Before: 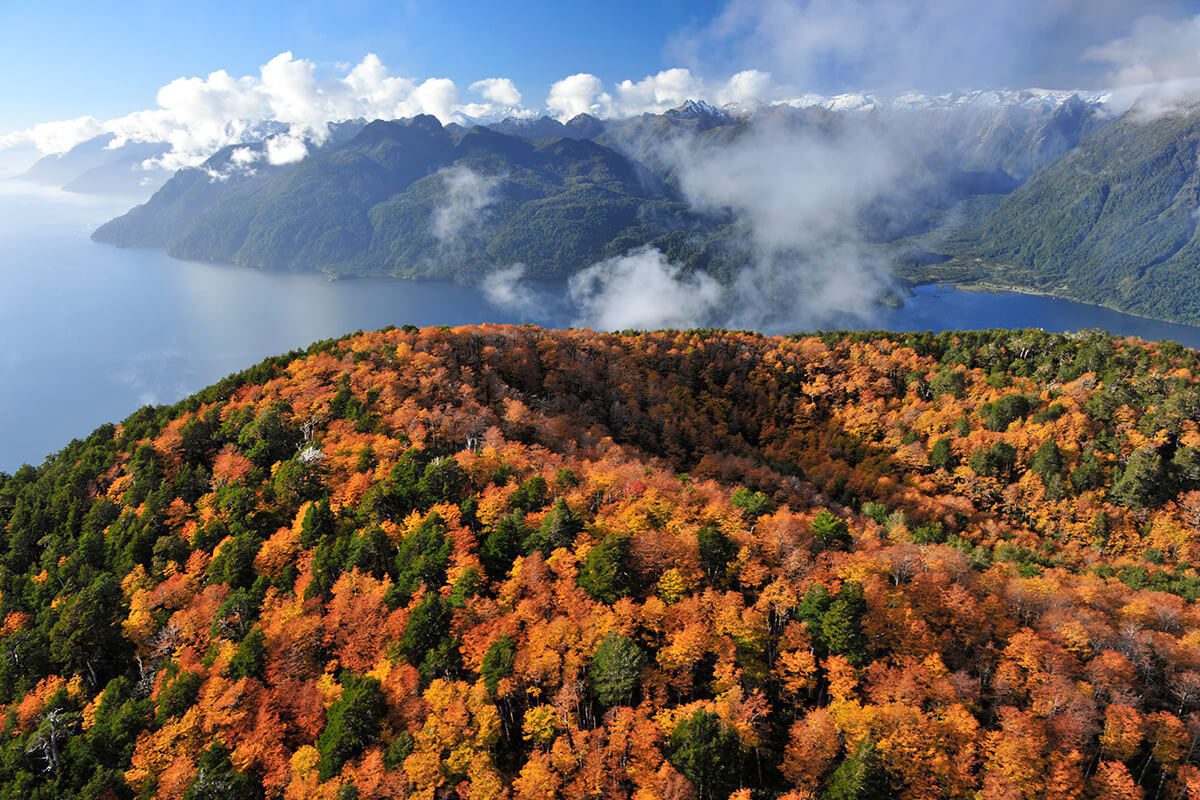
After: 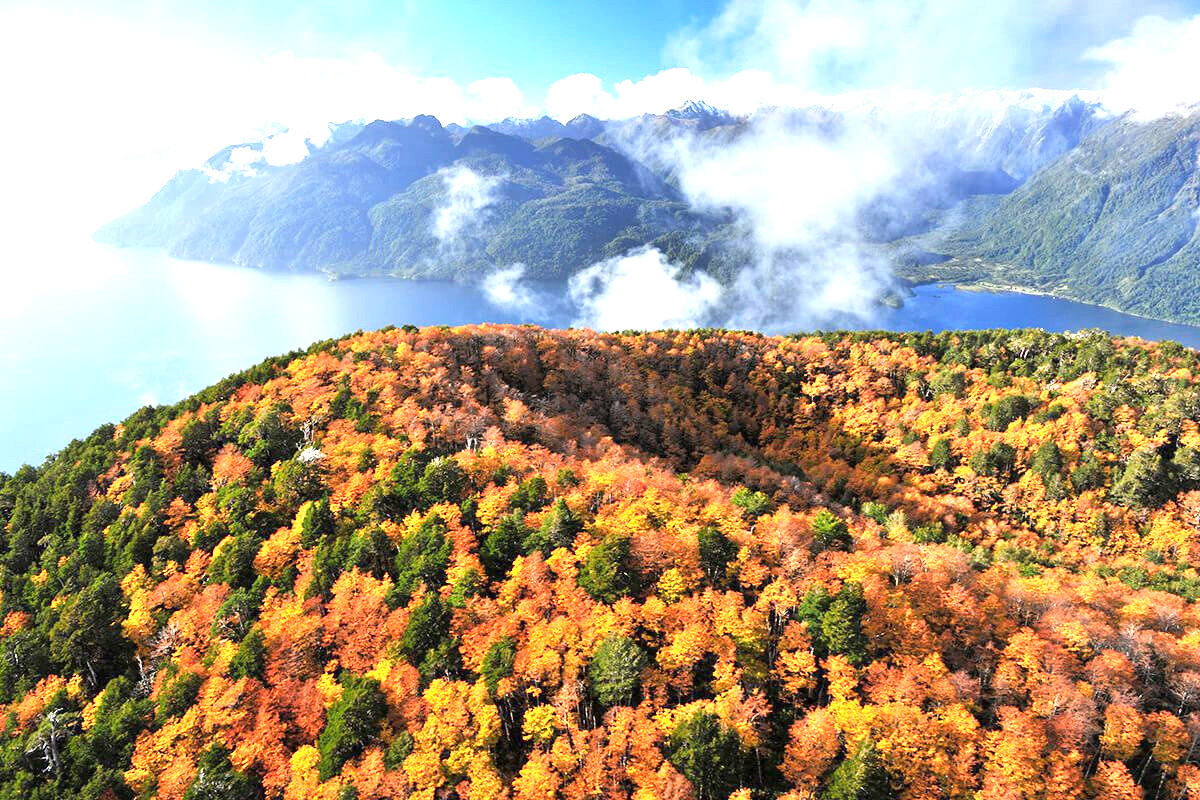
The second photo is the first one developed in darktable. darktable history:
exposure: exposure 1.504 EV, compensate highlight preservation false
